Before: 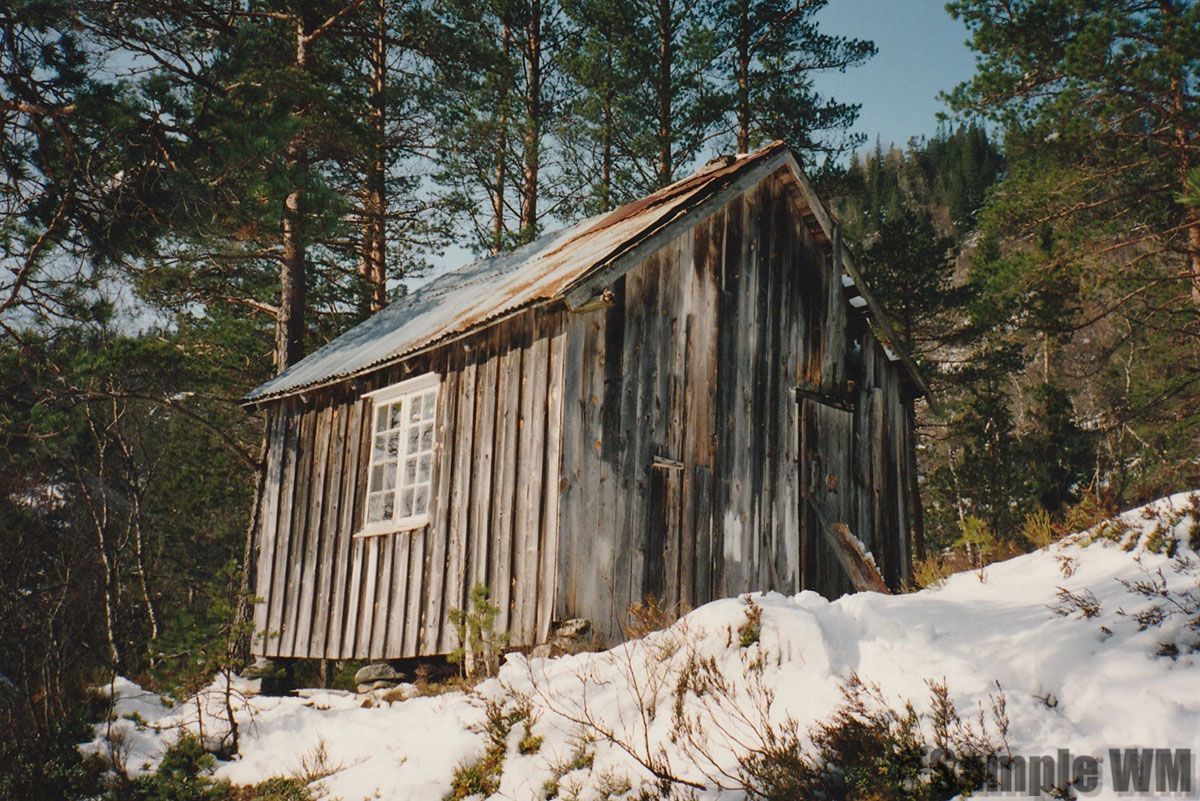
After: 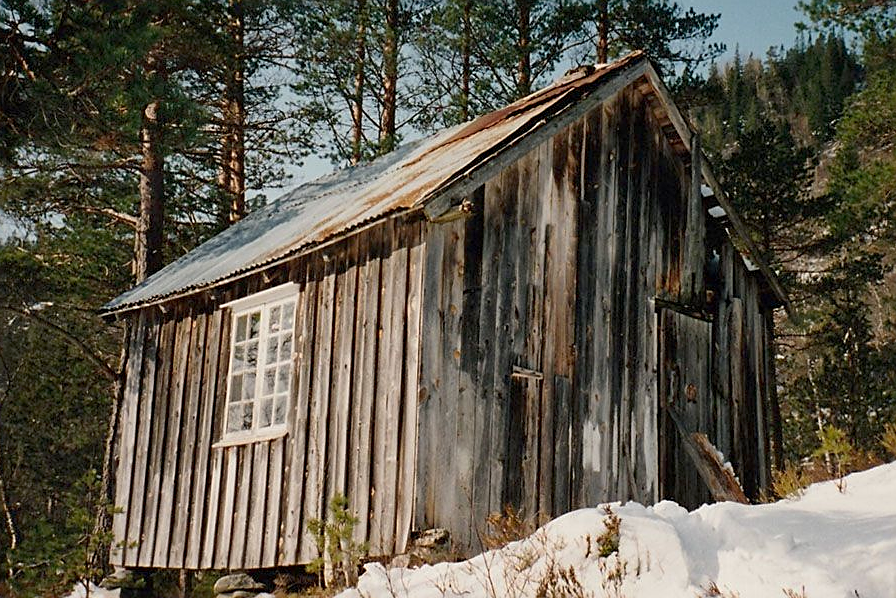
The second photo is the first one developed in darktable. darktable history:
sharpen: on, module defaults
crop and rotate: left 11.831%, top 11.346%, right 13.429%, bottom 13.899%
exposure: black level correction 0.007, compensate highlight preservation false
